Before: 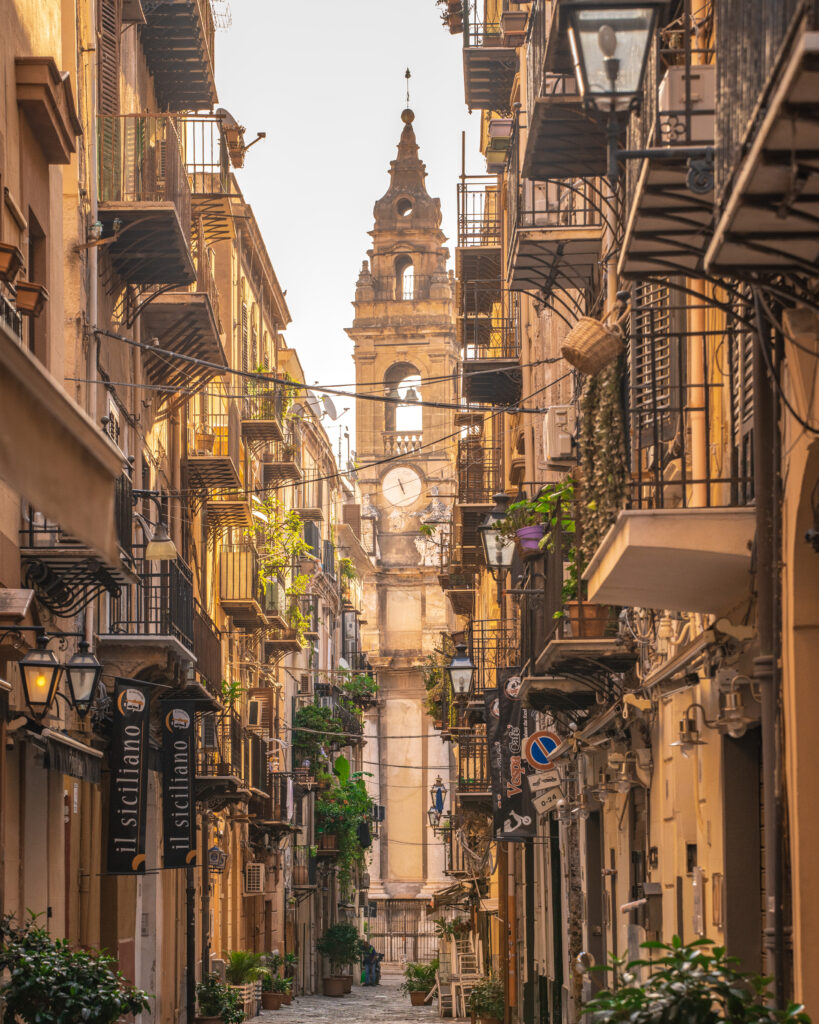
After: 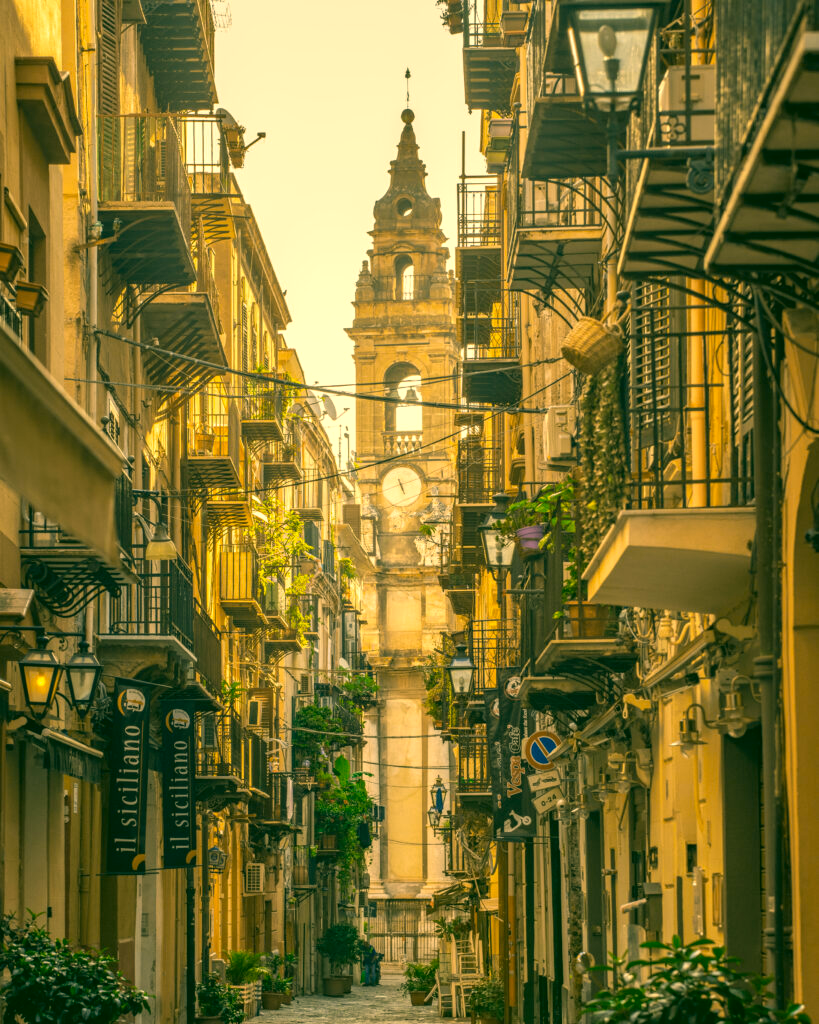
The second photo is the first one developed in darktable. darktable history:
exposure: exposure 0.178 EV, compensate exposure bias true, compensate highlight preservation false
color correction: highlights a* 5.62, highlights b* 33.57, shadows a* -25.86, shadows b* 4.02
